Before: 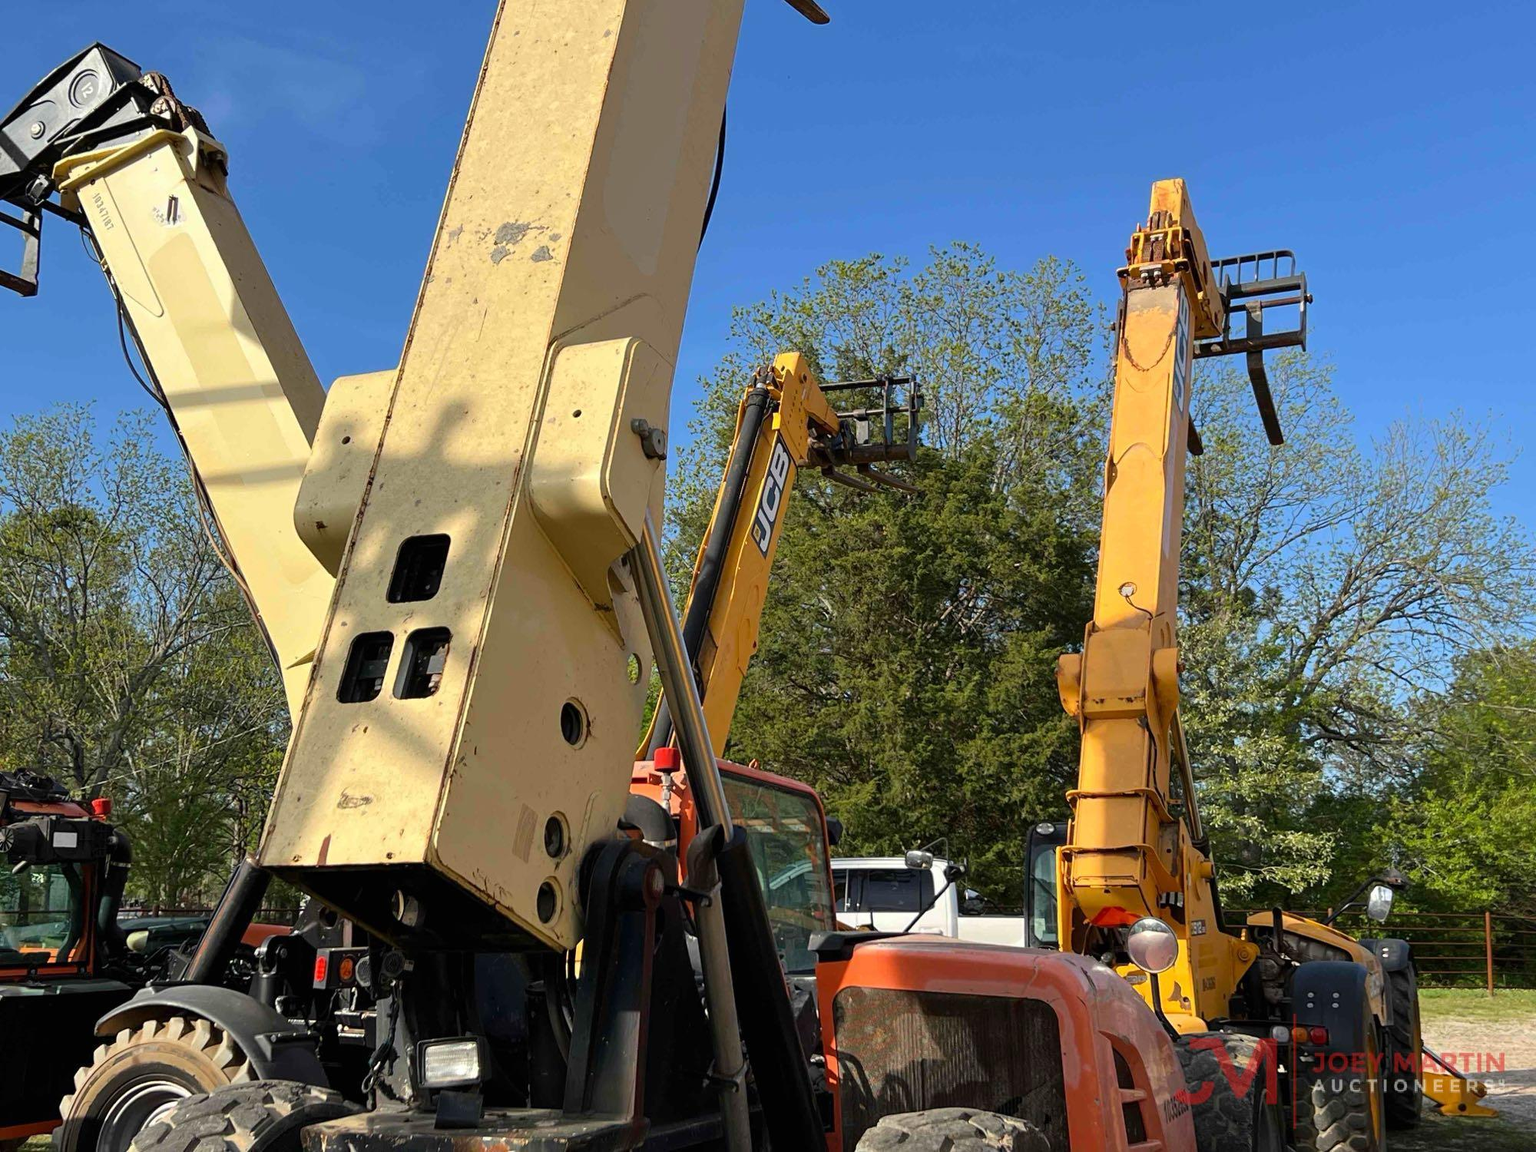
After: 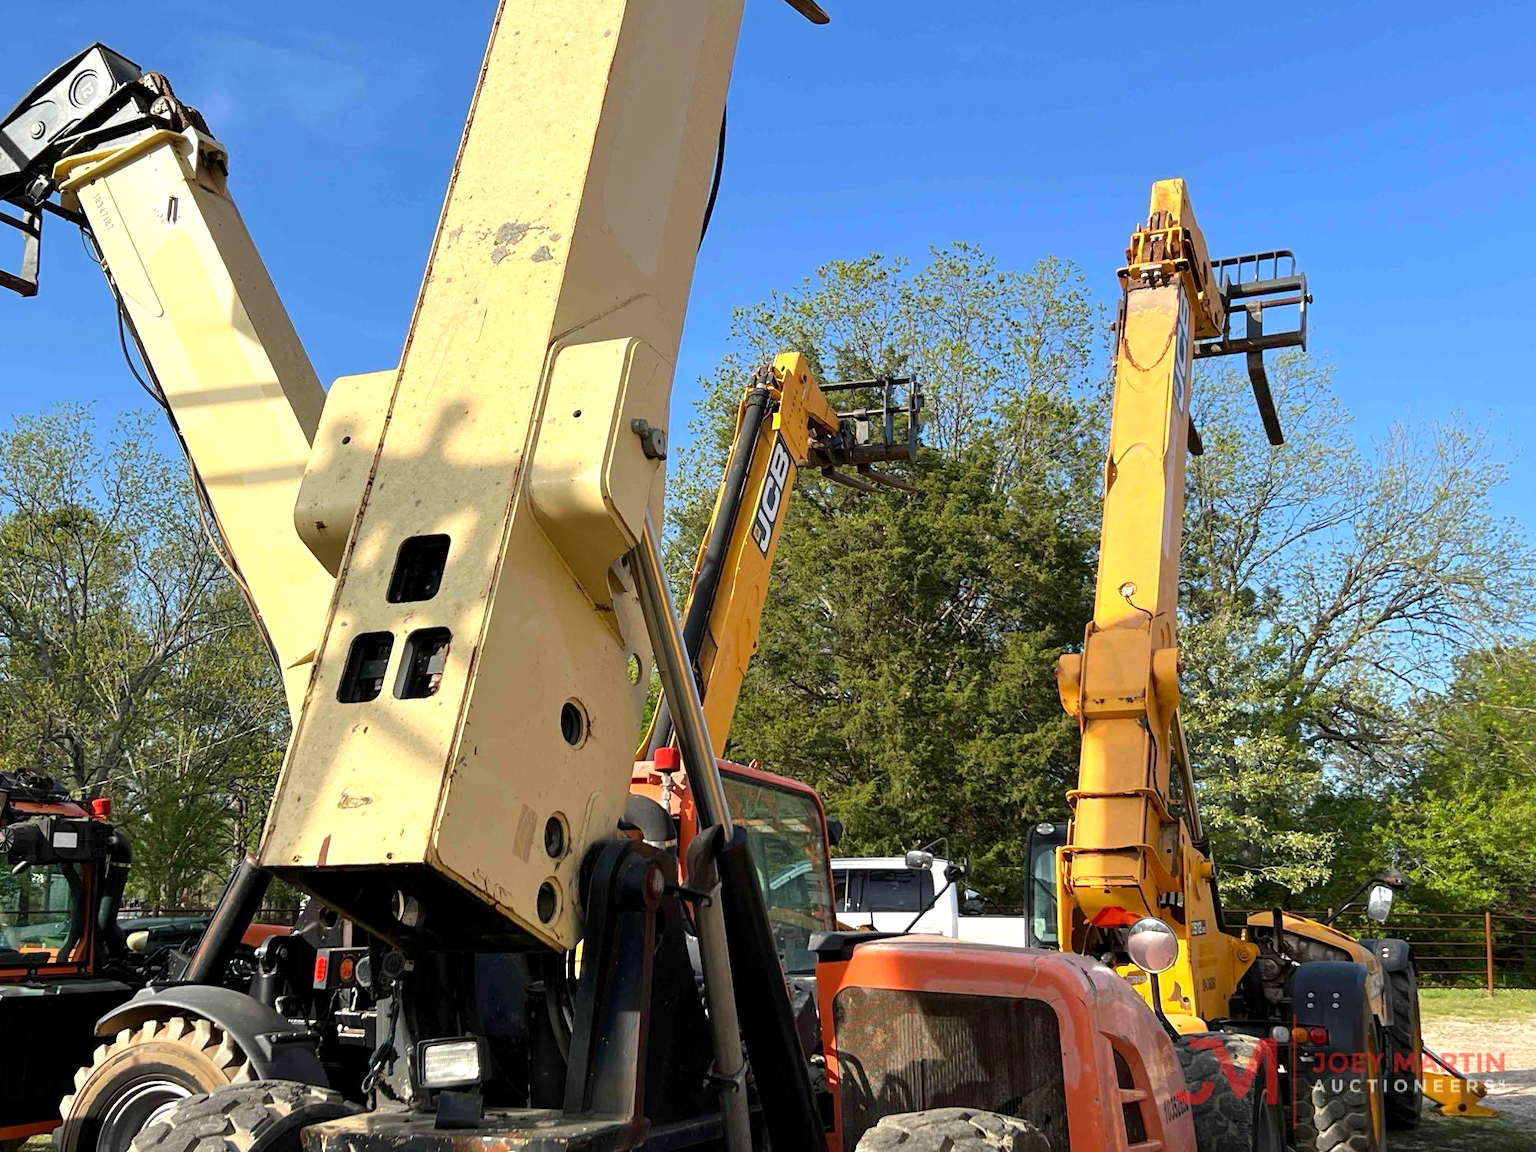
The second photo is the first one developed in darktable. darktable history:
tone equalizer: edges refinement/feathering 500, mask exposure compensation -1.57 EV, preserve details no
exposure: black level correction 0.001, exposure 0.498 EV, compensate exposure bias true, compensate highlight preservation false
